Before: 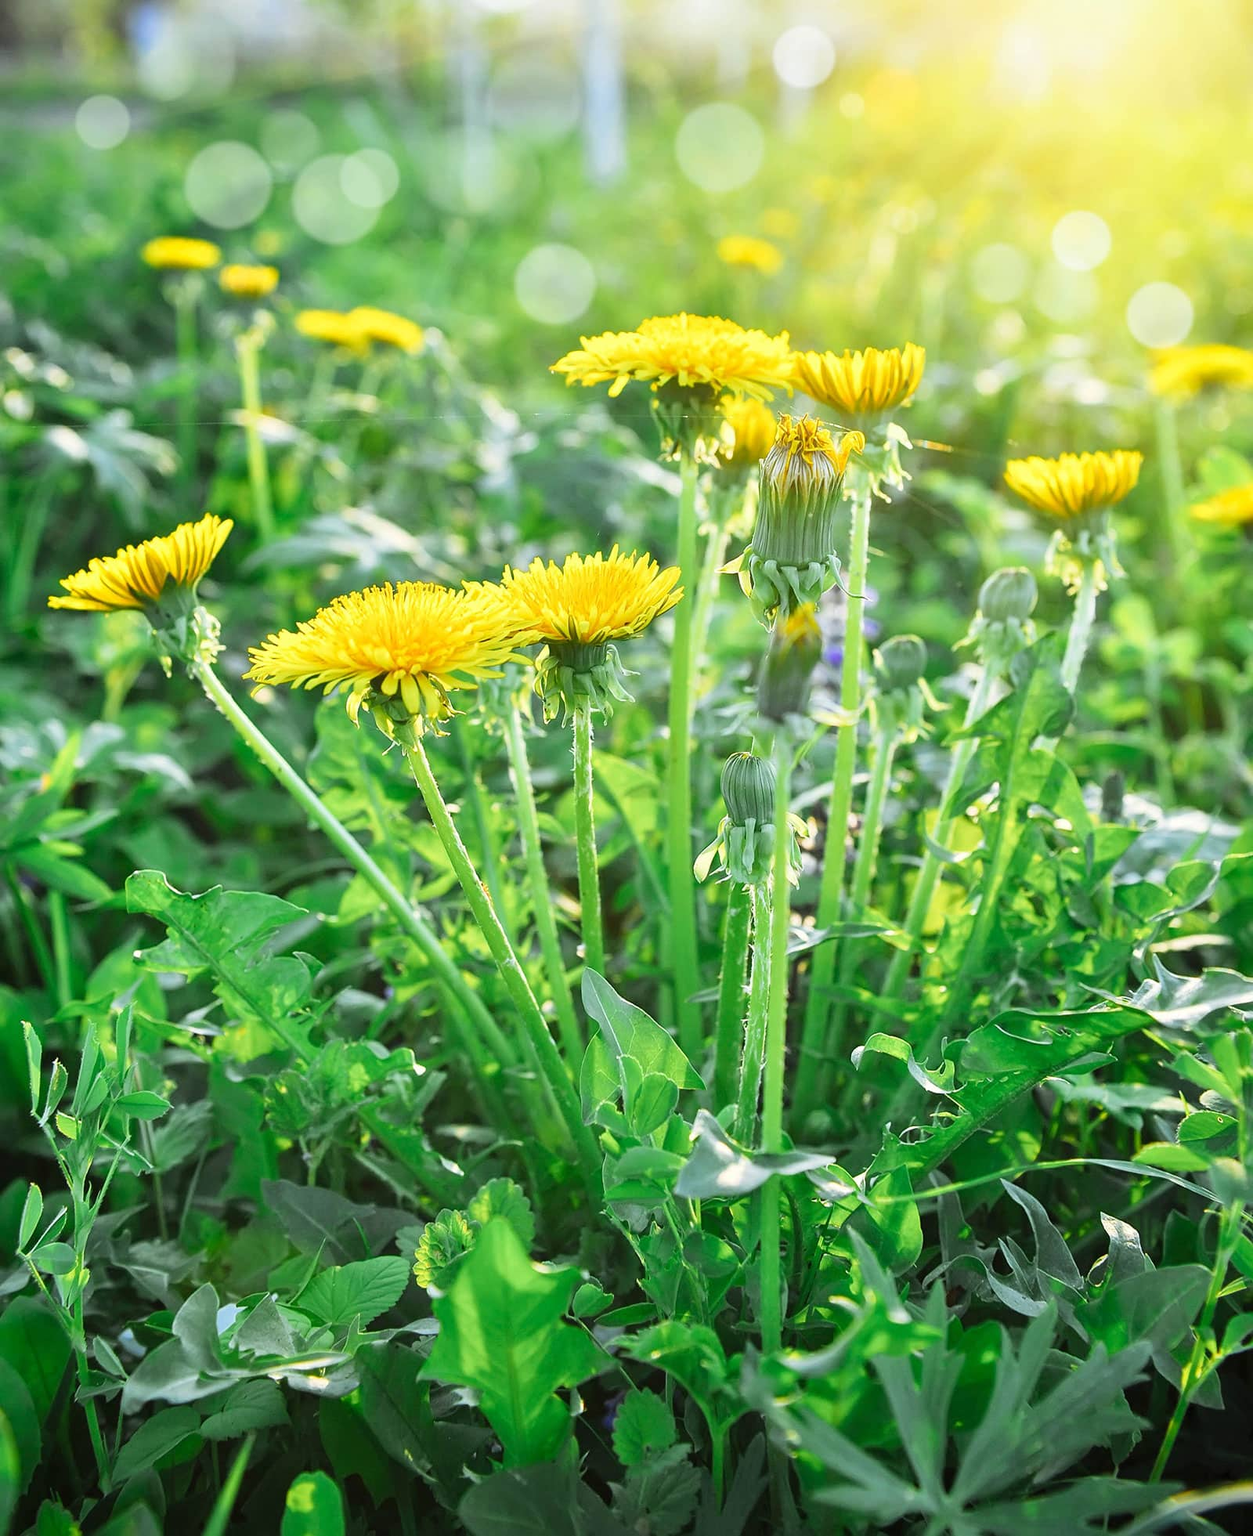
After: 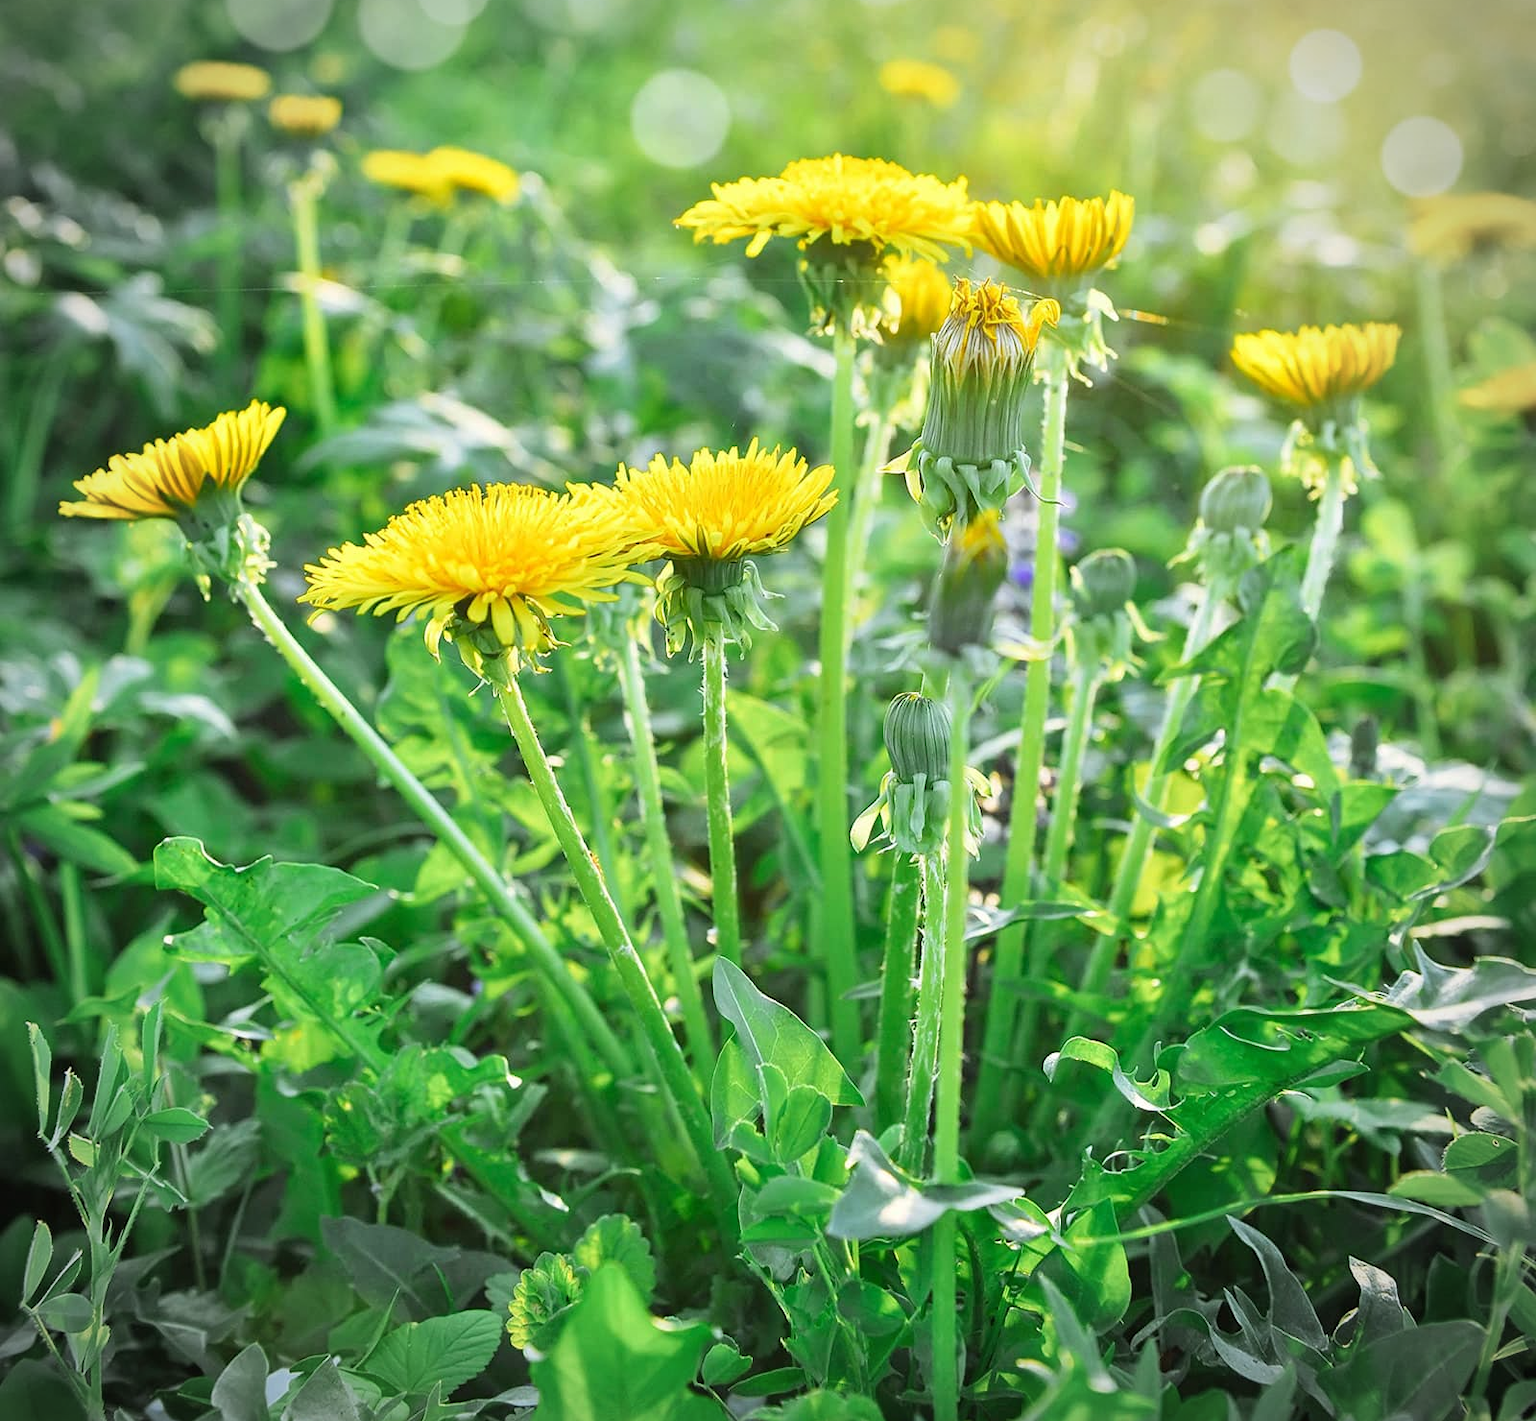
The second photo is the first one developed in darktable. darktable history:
crop and rotate: top 12.193%, bottom 12.267%
vignetting: unbound false
